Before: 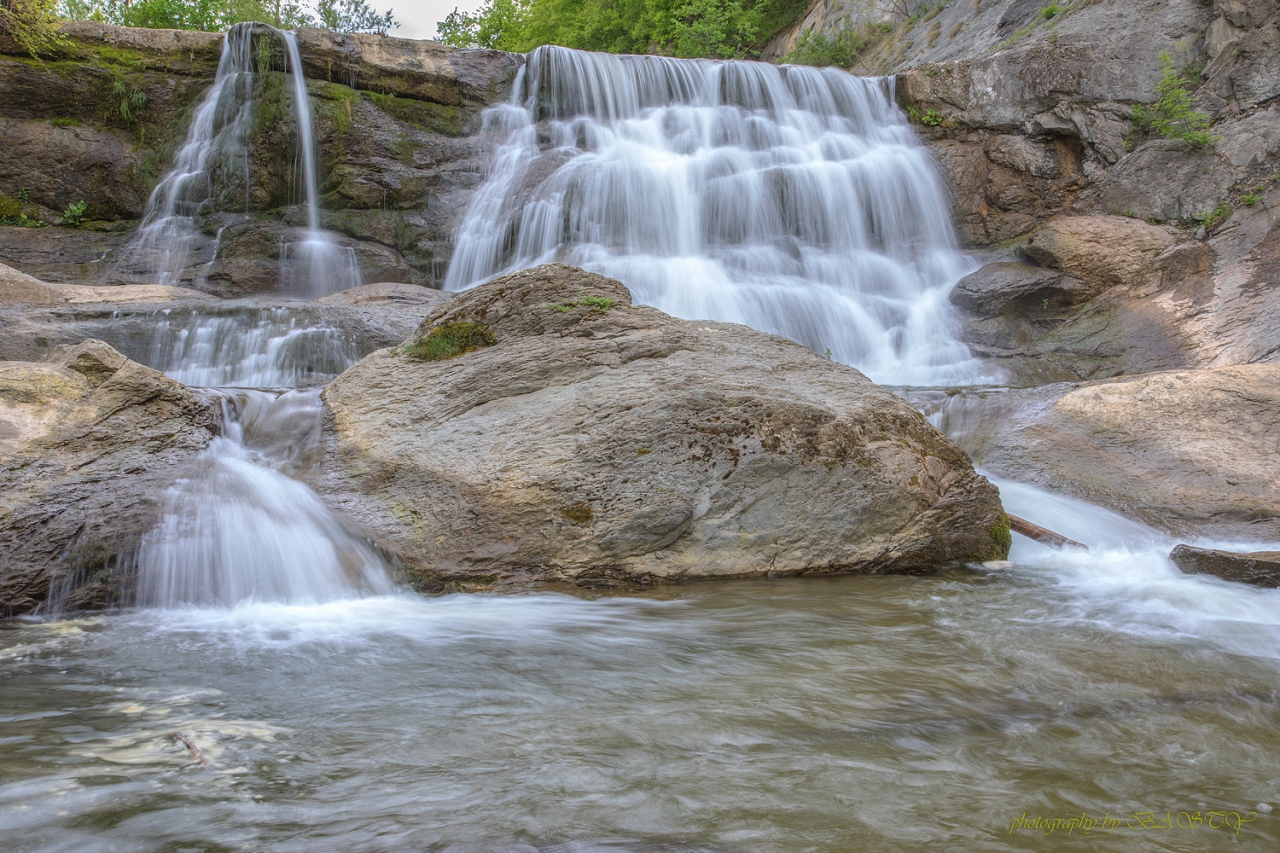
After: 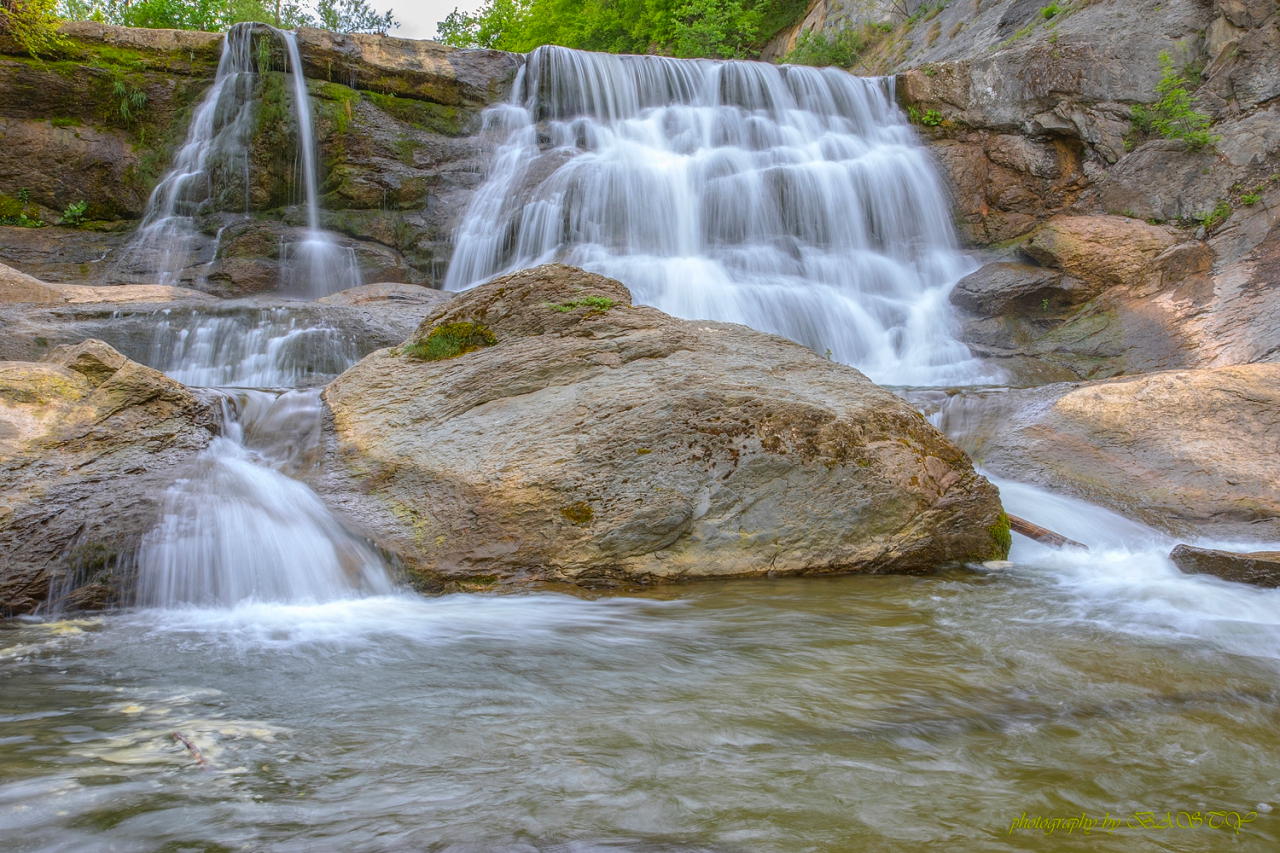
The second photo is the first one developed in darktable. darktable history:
contrast brightness saturation: contrast 0.04, saturation 0.16
color zones: curves: ch0 [(0.224, 0.526) (0.75, 0.5)]; ch1 [(0.055, 0.526) (0.224, 0.761) (0.377, 0.526) (0.75, 0.5)]
